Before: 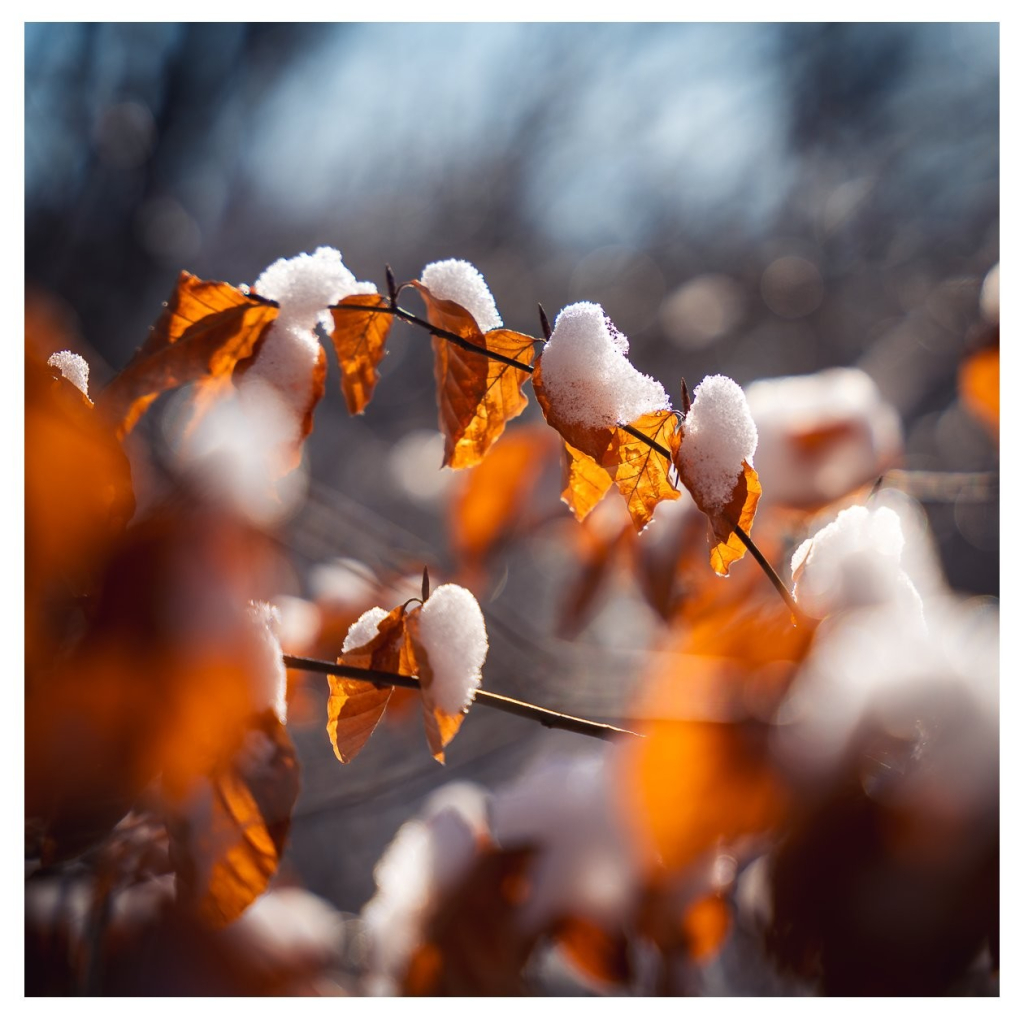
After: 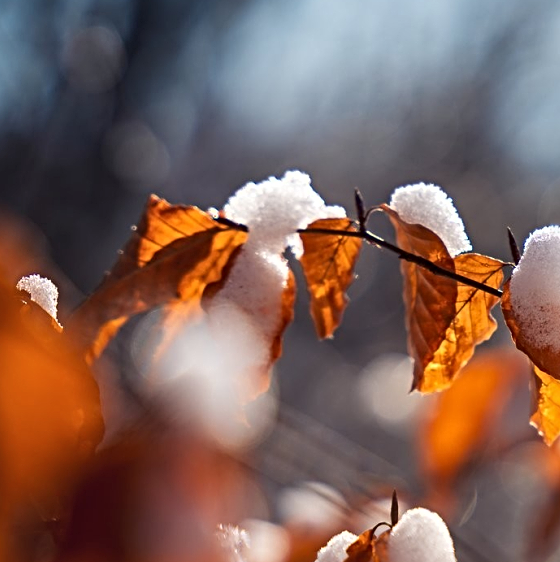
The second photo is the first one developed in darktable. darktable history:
sharpen: radius 4
crop and rotate: left 3.047%, top 7.509%, right 42.236%, bottom 37.598%
shadows and highlights: low approximation 0.01, soften with gaussian
